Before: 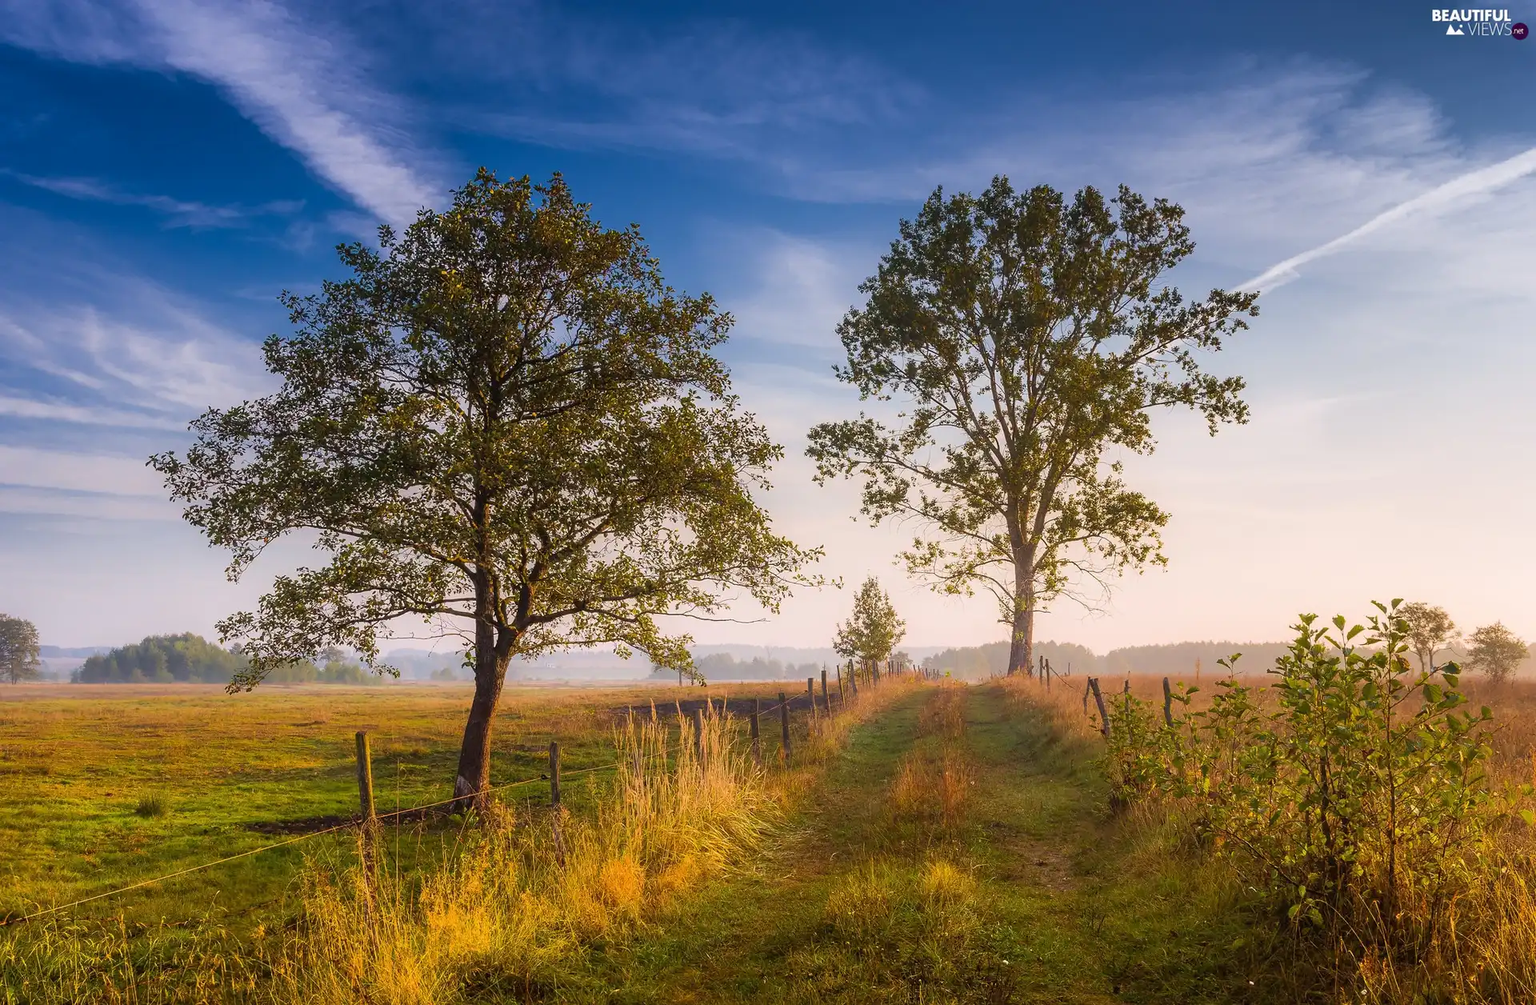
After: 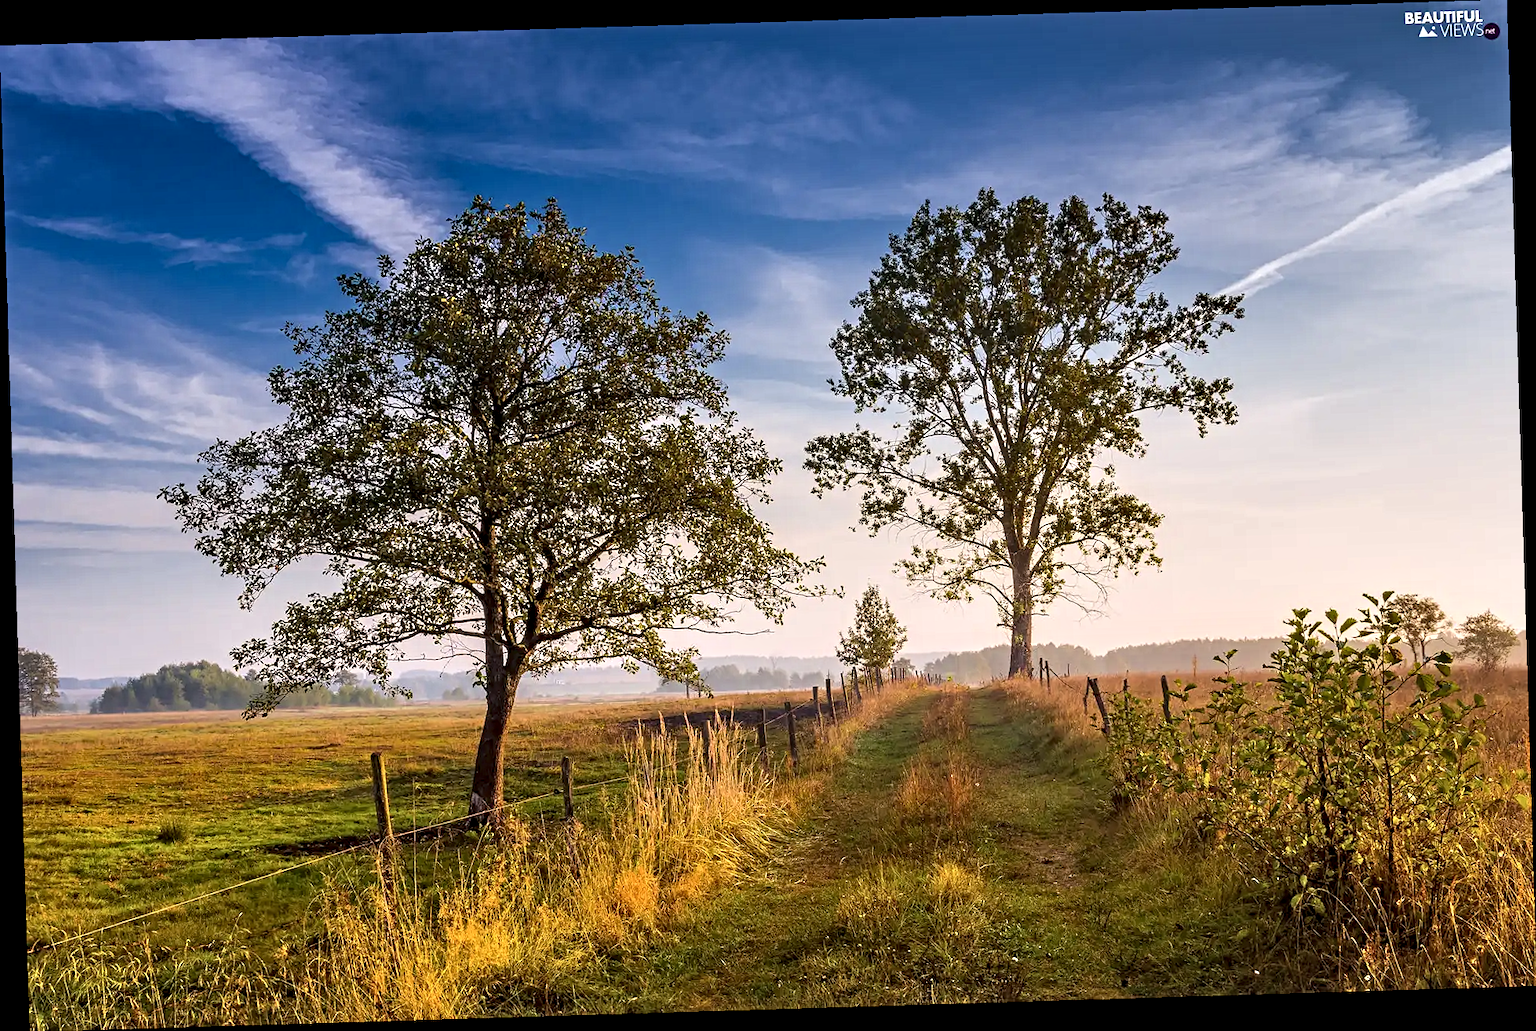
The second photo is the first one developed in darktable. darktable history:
contrast equalizer: octaves 7, y [[0.5, 0.542, 0.583, 0.625, 0.667, 0.708], [0.5 ×6], [0.5 ×6], [0 ×6], [0 ×6]]
rotate and perspective: rotation -1.75°, automatic cropping off
